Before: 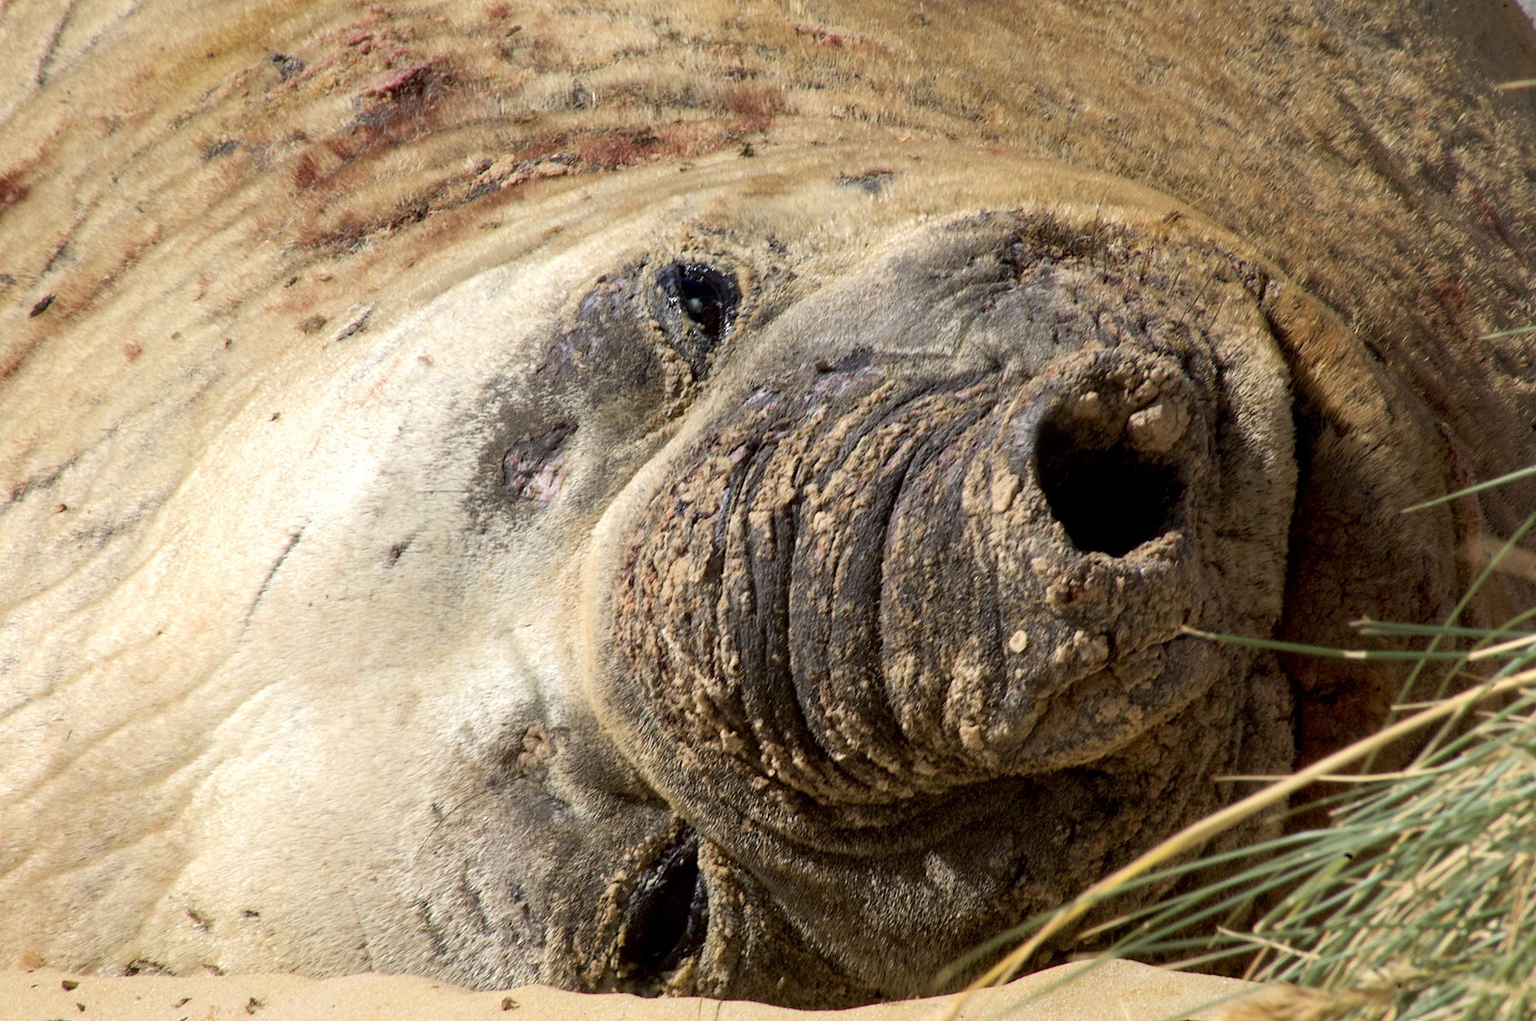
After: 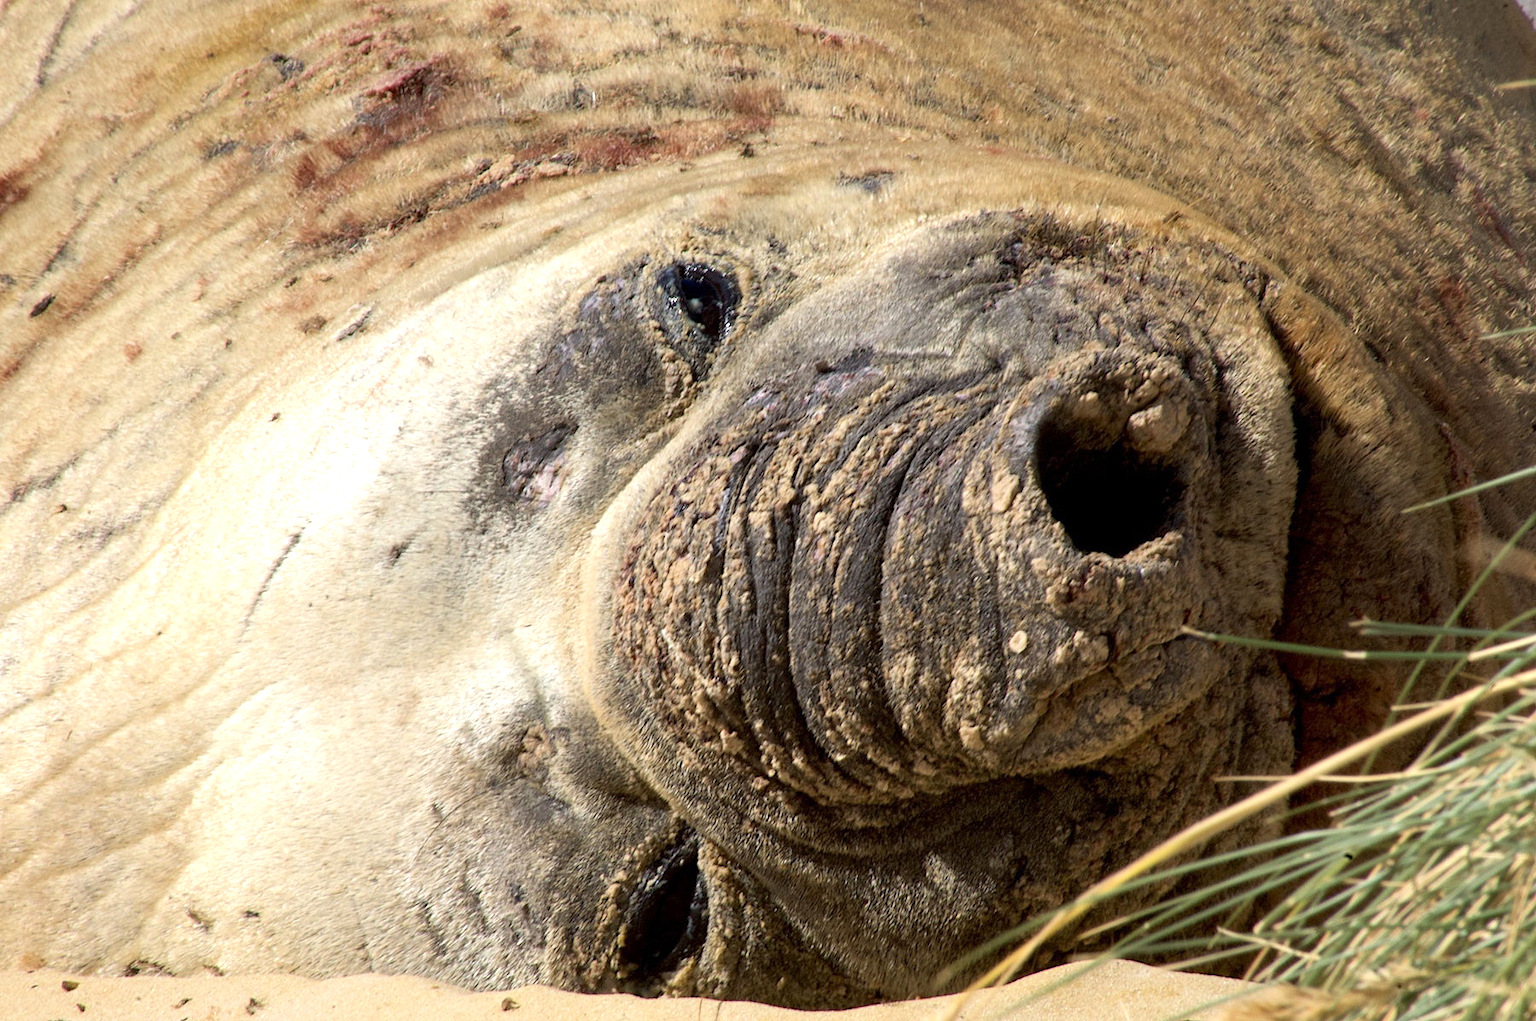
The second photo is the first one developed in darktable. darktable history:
exposure: exposure 0.241 EV, compensate exposure bias true, compensate highlight preservation false
